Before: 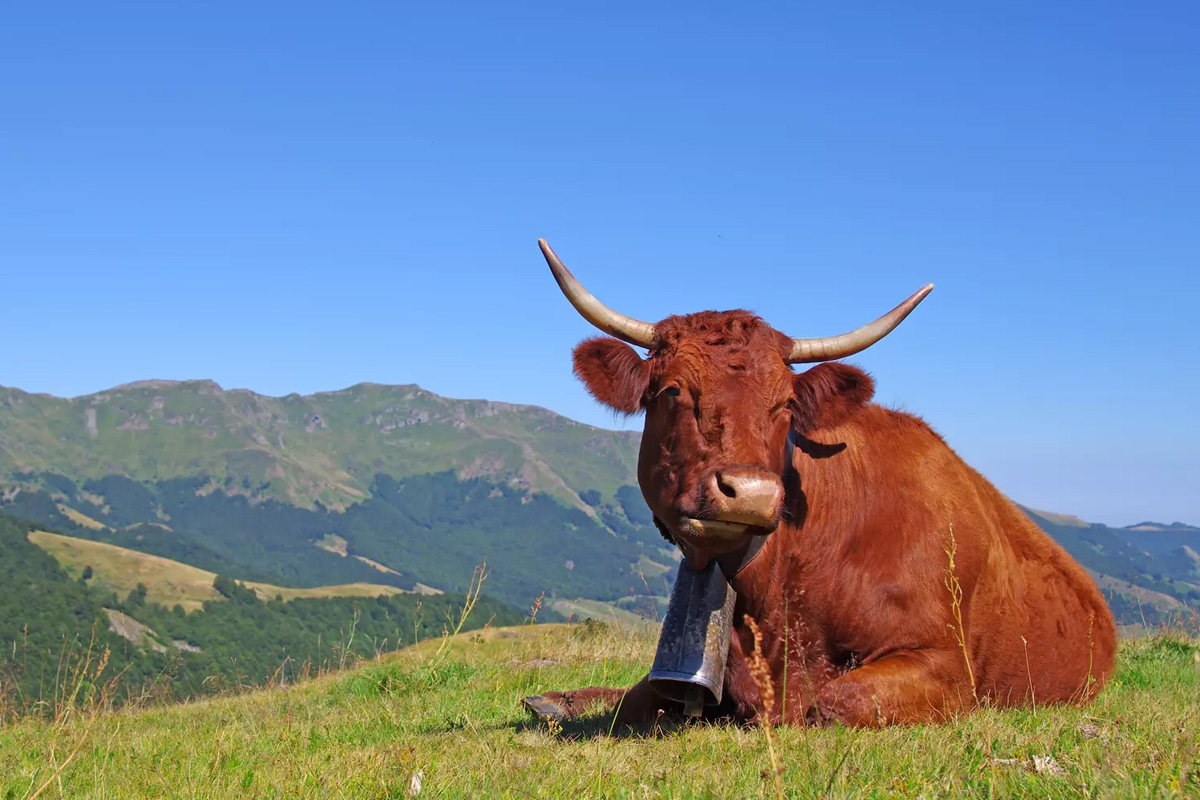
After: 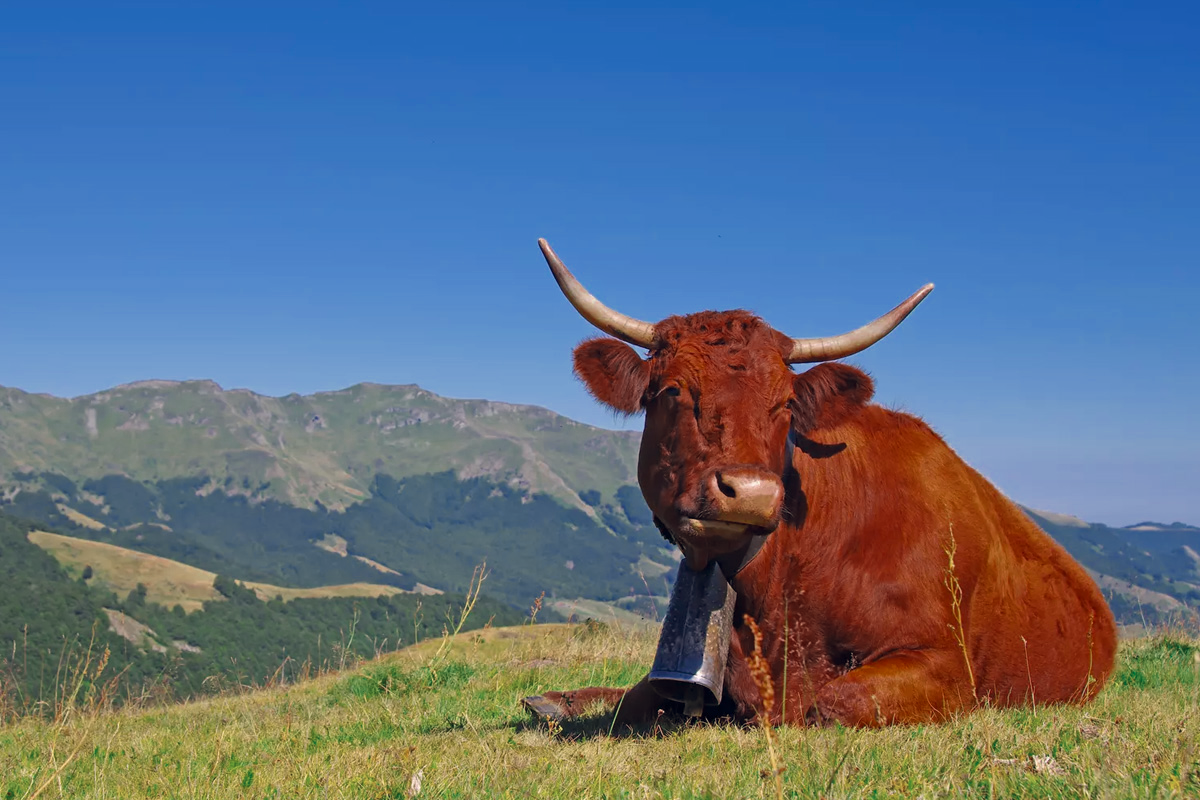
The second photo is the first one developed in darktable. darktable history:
color balance rgb: shadows lift › hue 87.51°, highlights gain › chroma 1.62%, highlights gain › hue 55.1°, global offset › chroma 0.06%, global offset › hue 253.66°, linear chroma grading › global chroma 0.5%, perceptual saturation grading › global saturation 16.38%
color zones: curves: ch0 [(0, 0.5) (0.125, 0.4) (0.25, 0.5) (0.375, 0.4) (0.5, 0.4) (0.625, 0.35) (0.75, 0.35) (0.875, 0.5)]; ch1 [(0, 0.35) (0.125, 0.45) (0.25, 0.35) (0.375, 0.35) (0.5, 0.35) (0.625, 0.35) (0.75, 0.45) (0.875, 0.35)]; ch2 [(0, 0.6) (0.125, 0.5) (0.25, 0.5) (0.375, 0.6) (0.5, 0.6) (0.625, 0.5) (0.75, 0.5) (0.875, 0.5)]
